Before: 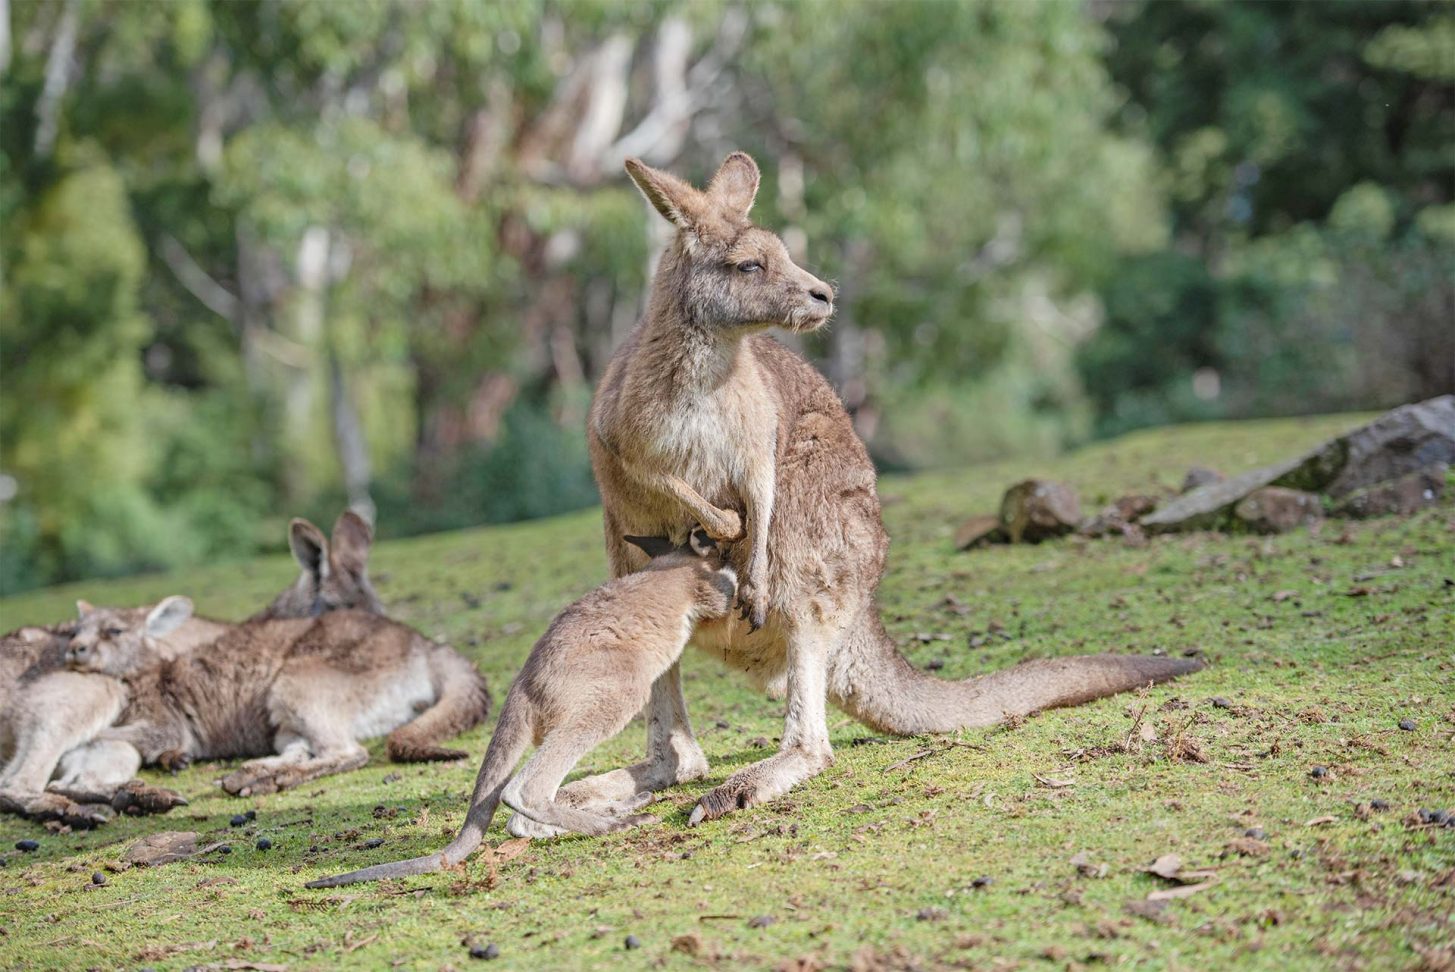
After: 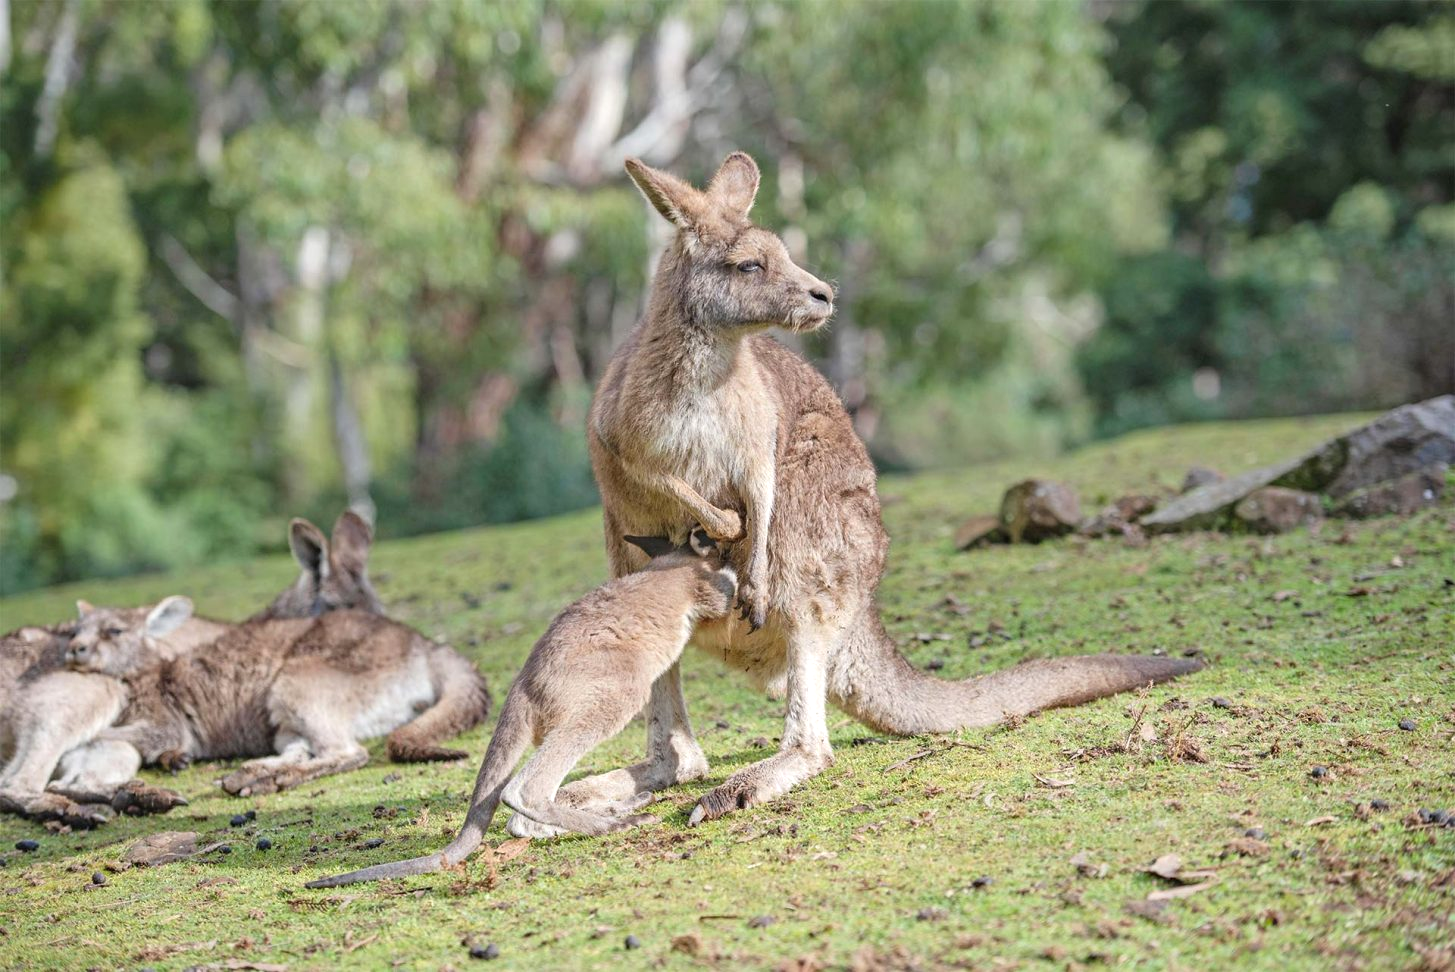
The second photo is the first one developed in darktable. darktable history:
exposure: exposure 0.202 EV, compensate highlight preservation false
